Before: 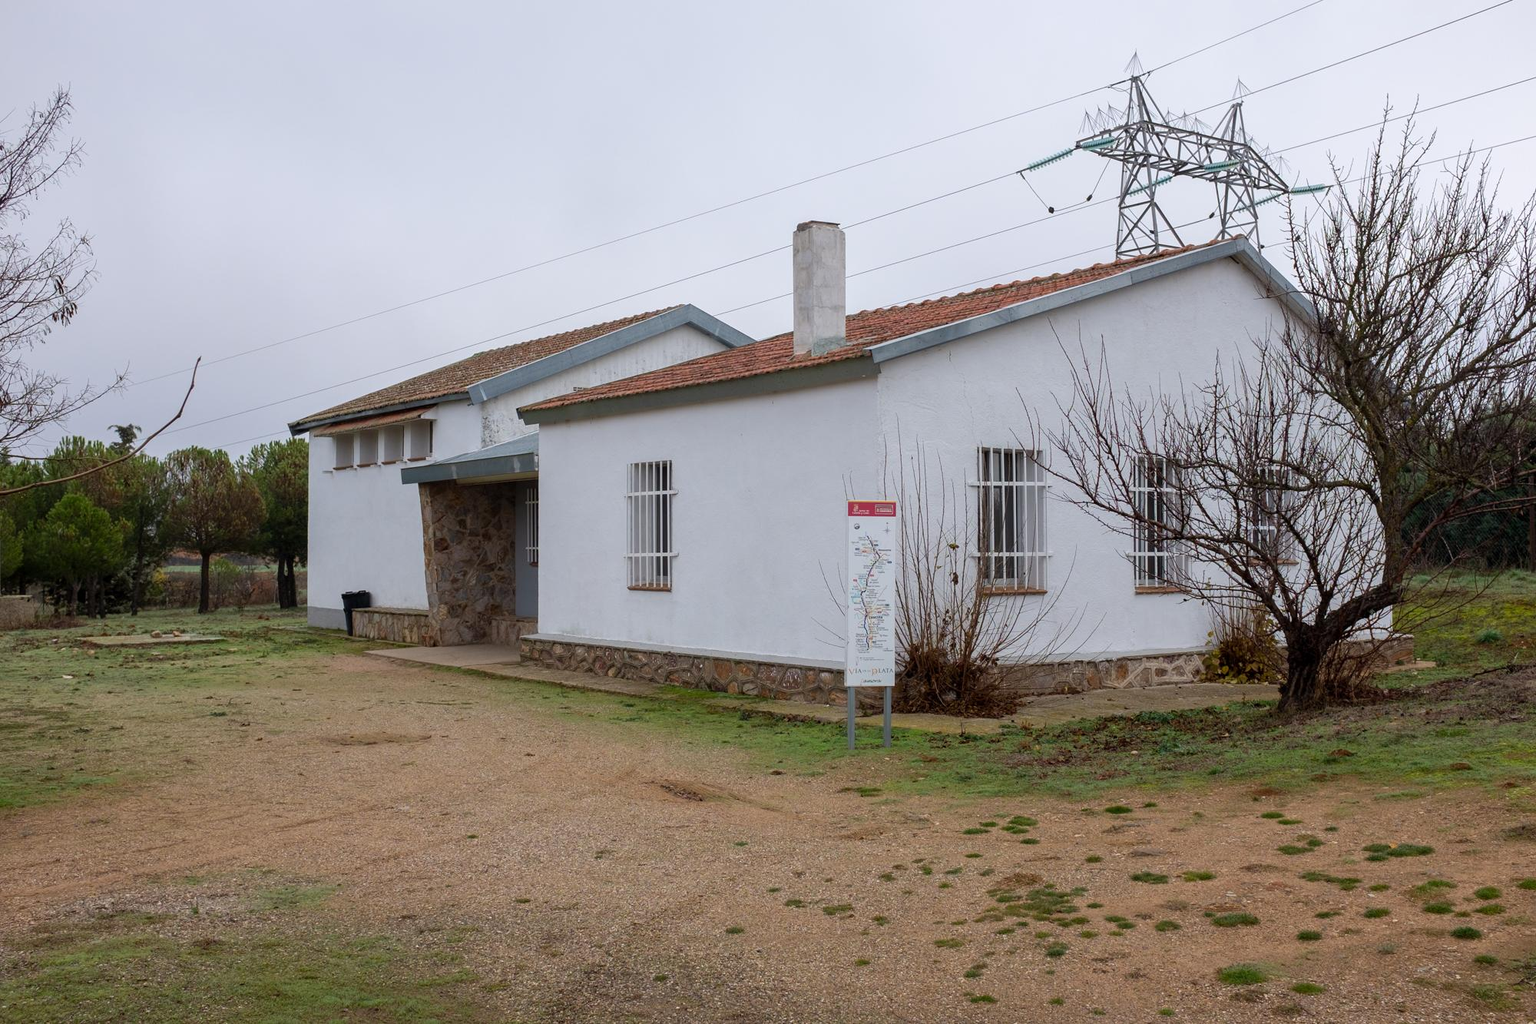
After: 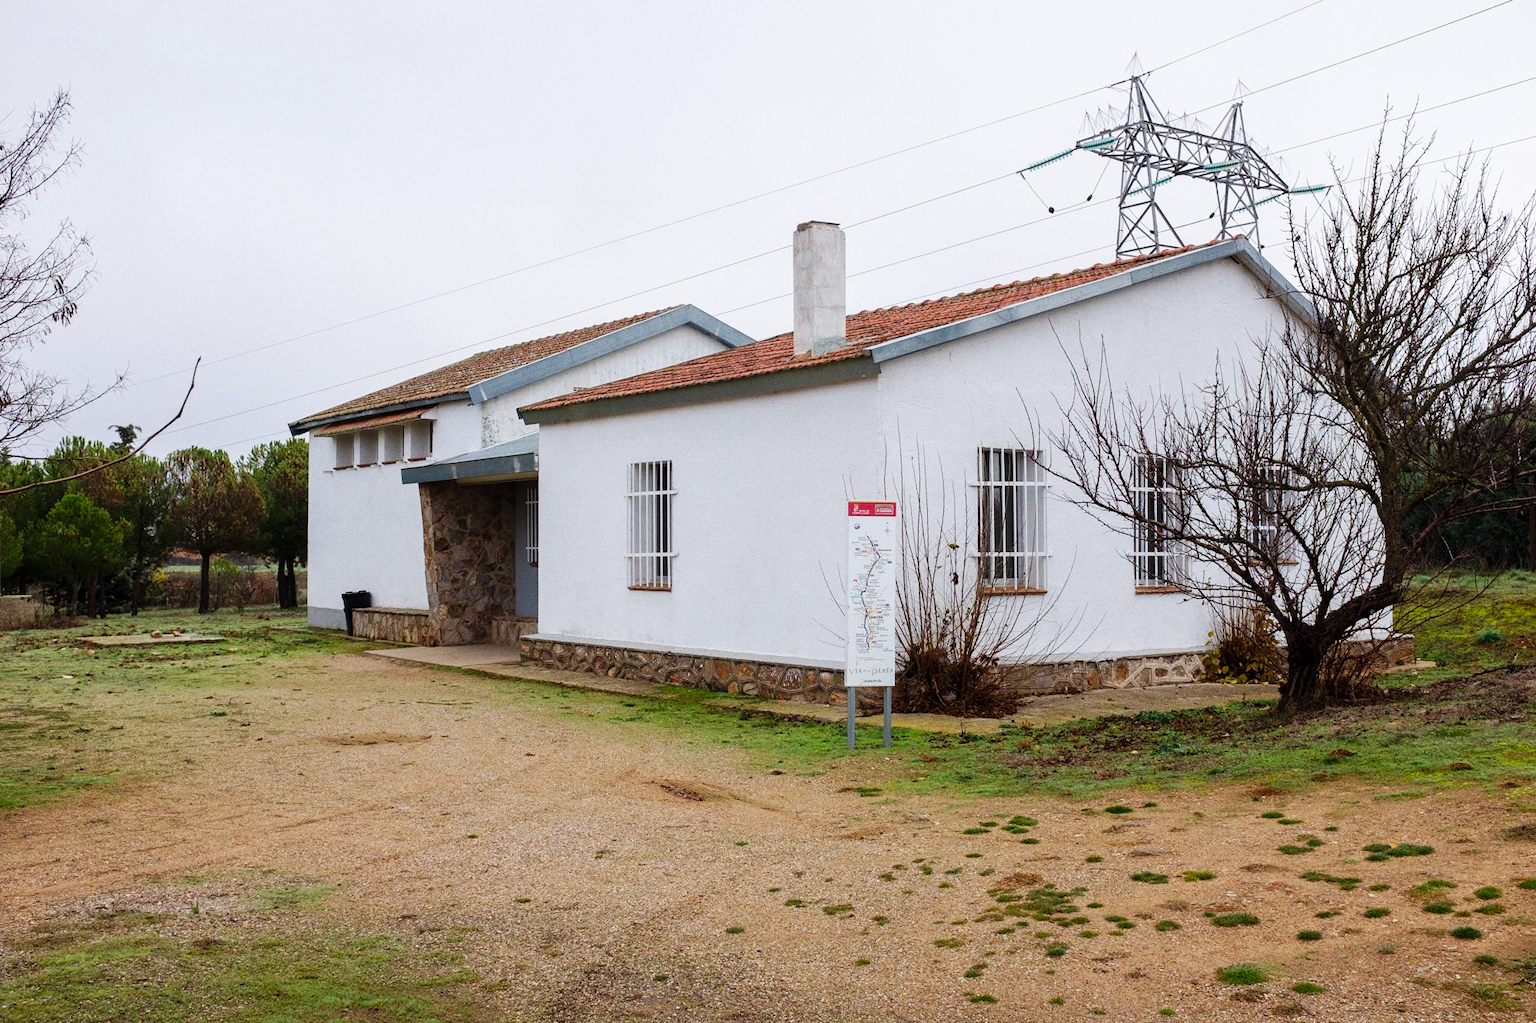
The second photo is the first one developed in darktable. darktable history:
tone equalizer: -7 EV 0.13 EV, smoothing diameter 25%, edges refinement/feathering 10, preserve details guided filter
grain: coarseness 7.08 ISO, strength 21.67%, mid-tones bias 59.58%
base curve: curves: ch0 [(0, 0) (0.032, 0.025) (0.121, 0.166) (0.206, 0.329) (0.605, 0.79) (1, 1)], preserve colors none
